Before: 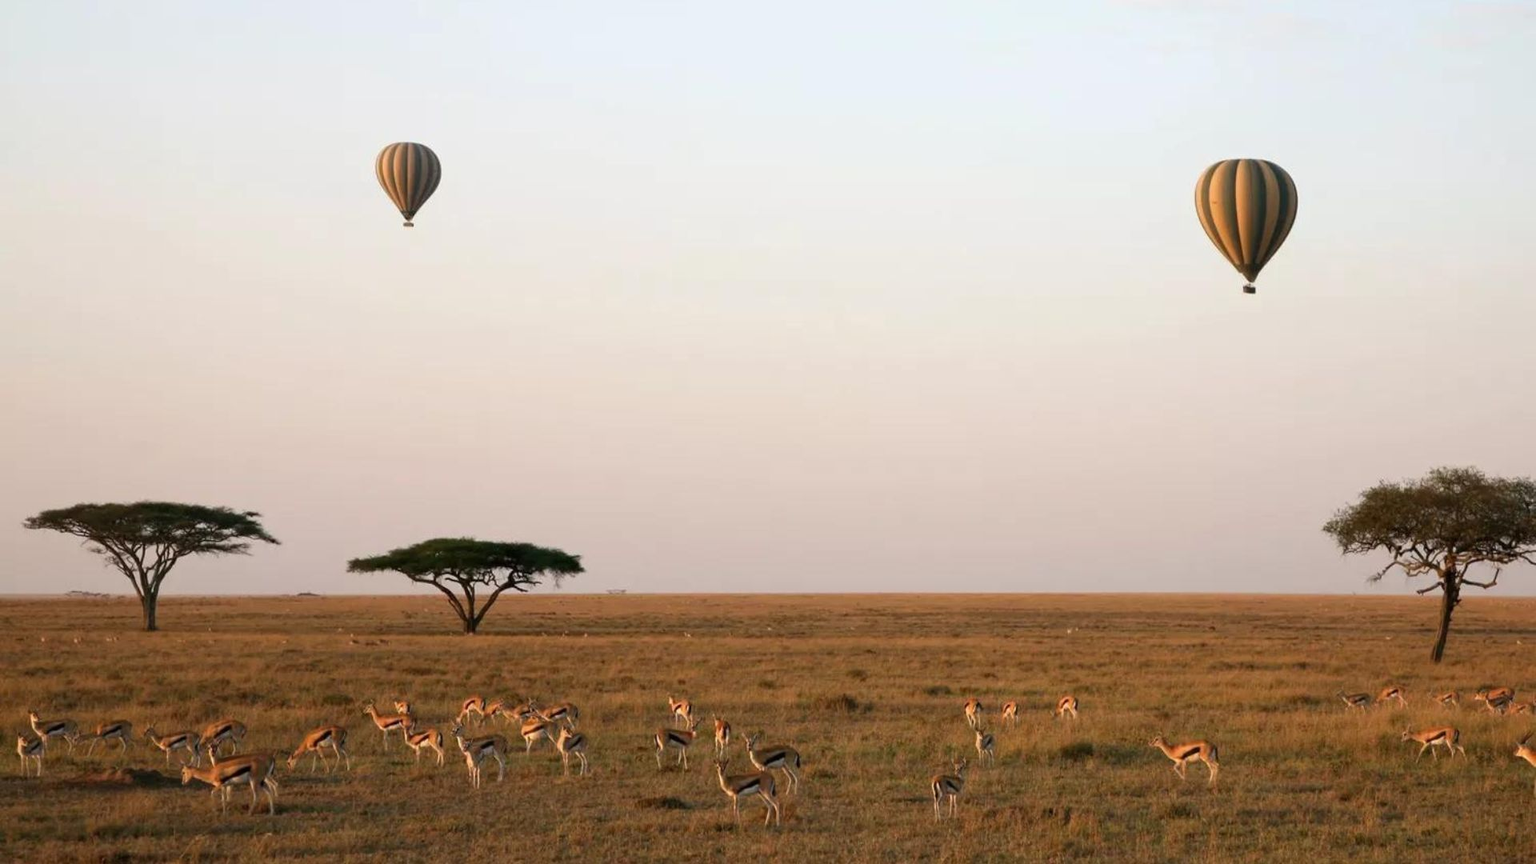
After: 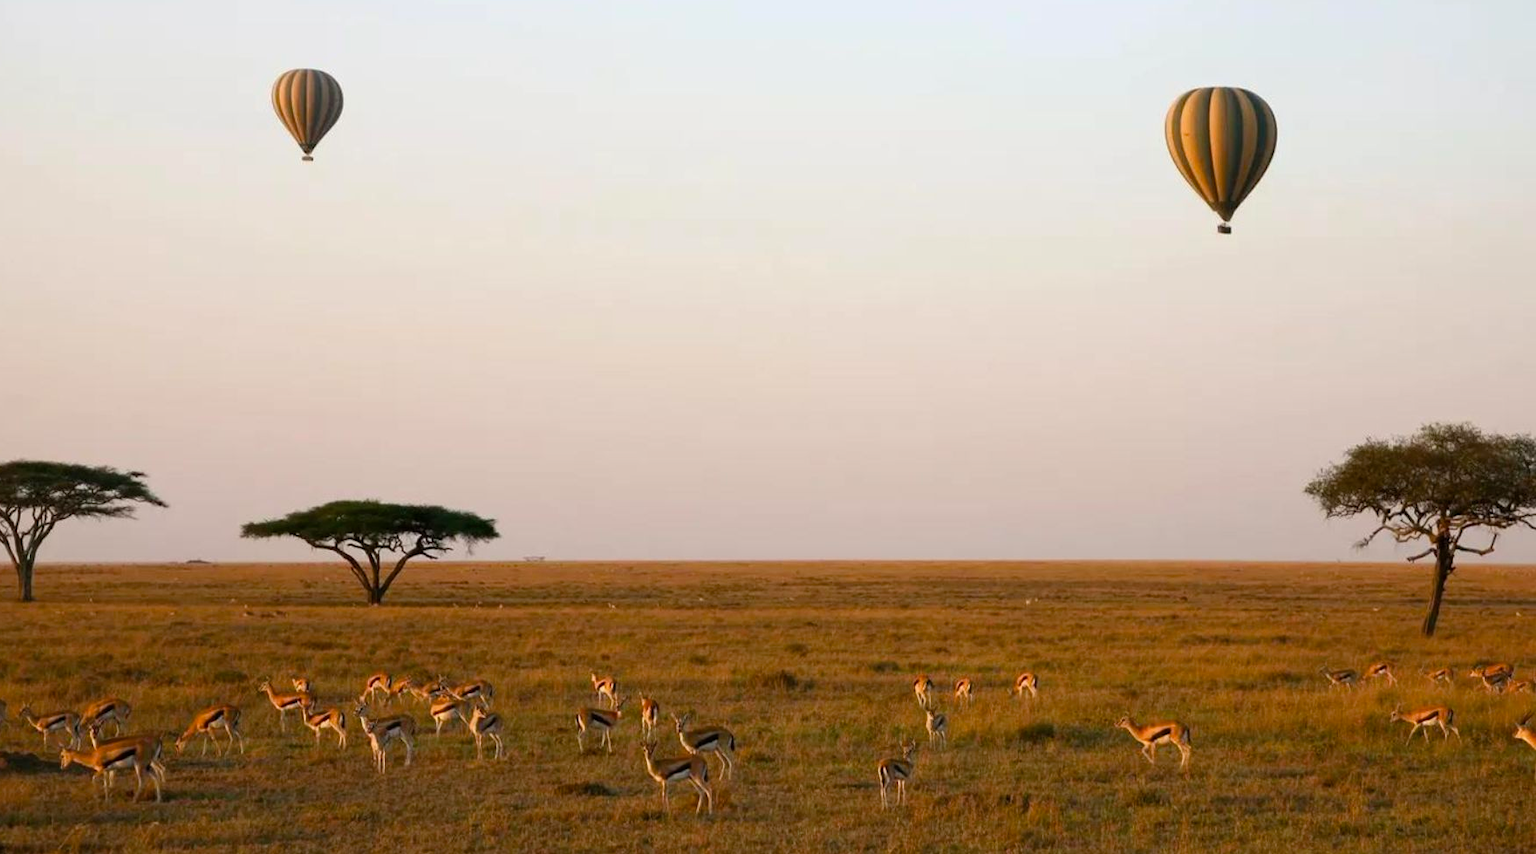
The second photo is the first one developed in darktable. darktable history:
color balance rgb: linear chroma grading › shadows -8%, linear chroma grading › global chroma 10%, perceptual saturation grading › global saturation 2%, perceptual saturation grading › highlights -2%, perceptual saturation grading › mid-tones 4%, perceptual saturation grading › shadows 8%, perceptual brilliance grading › global brilliance 2%, perceptual brilliance grading › highlights -4%, global vibrance 16%, saturation formula JzAzBz (2021)
crop and rotate: left 8.262%, top 9.226%
